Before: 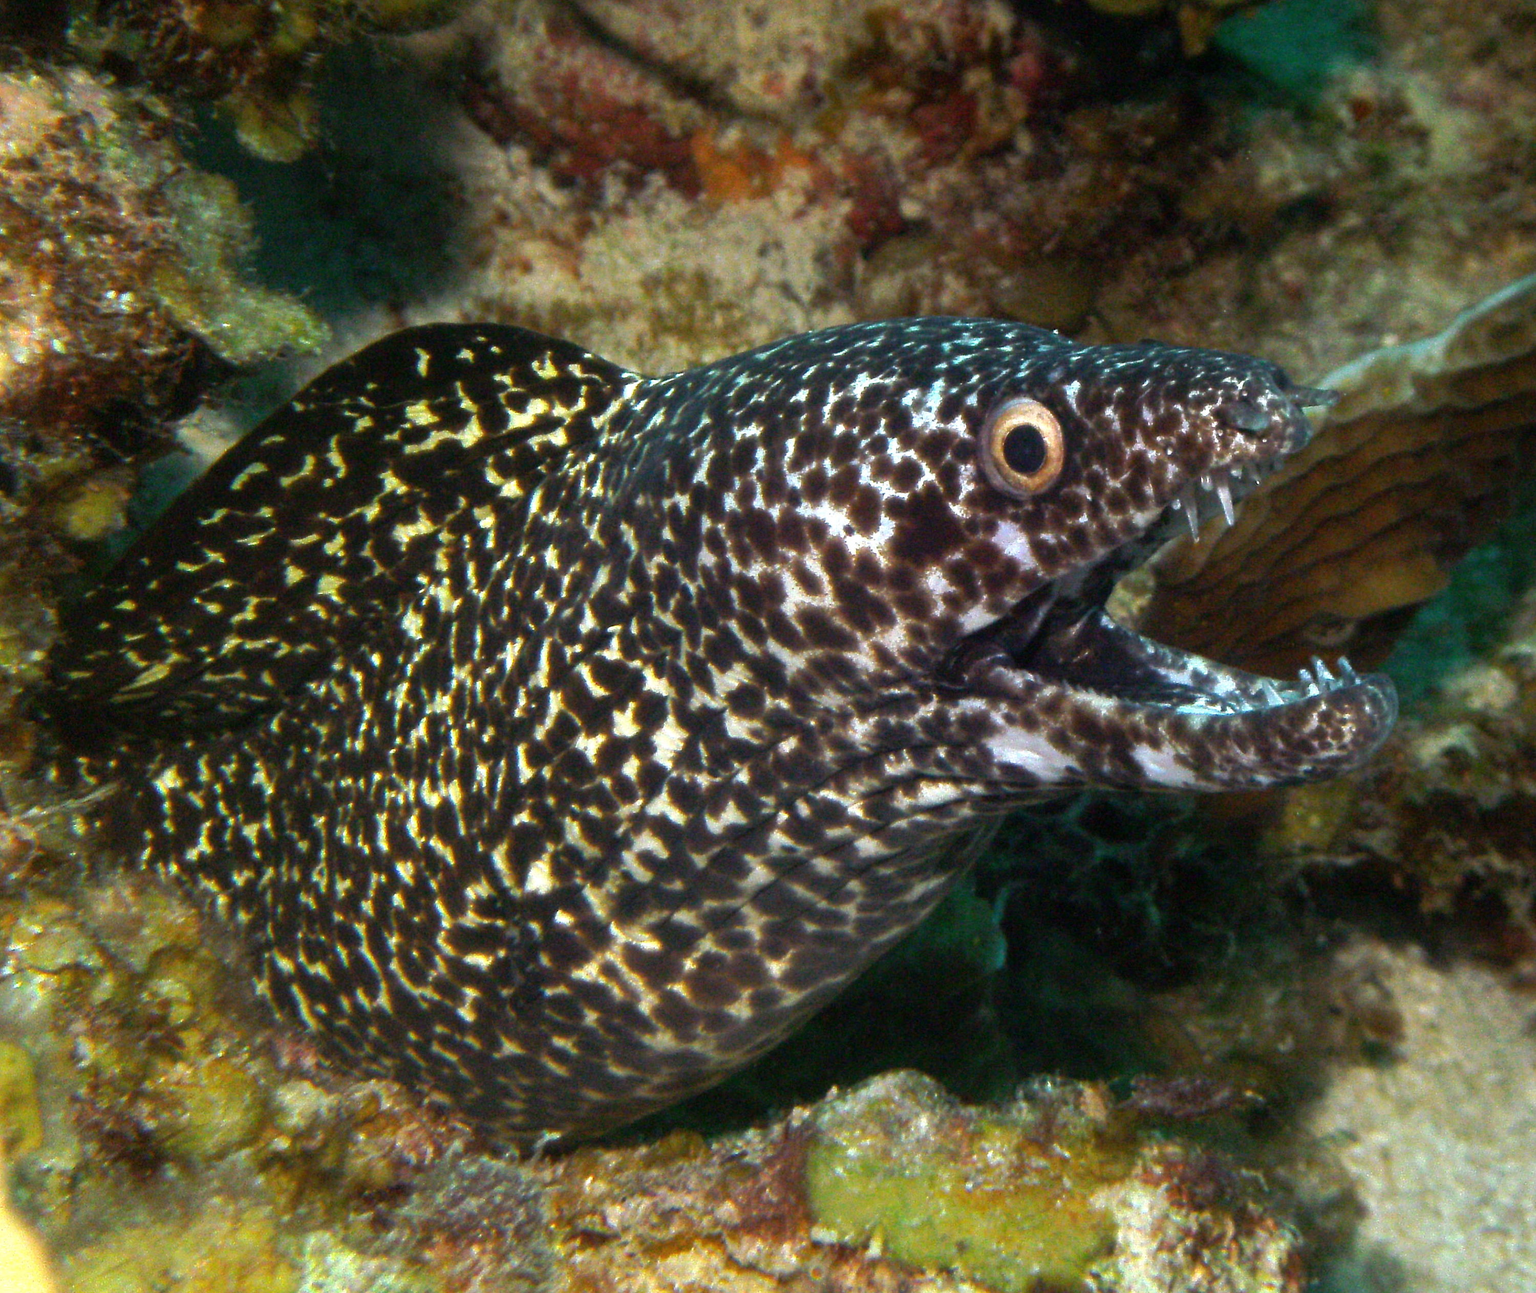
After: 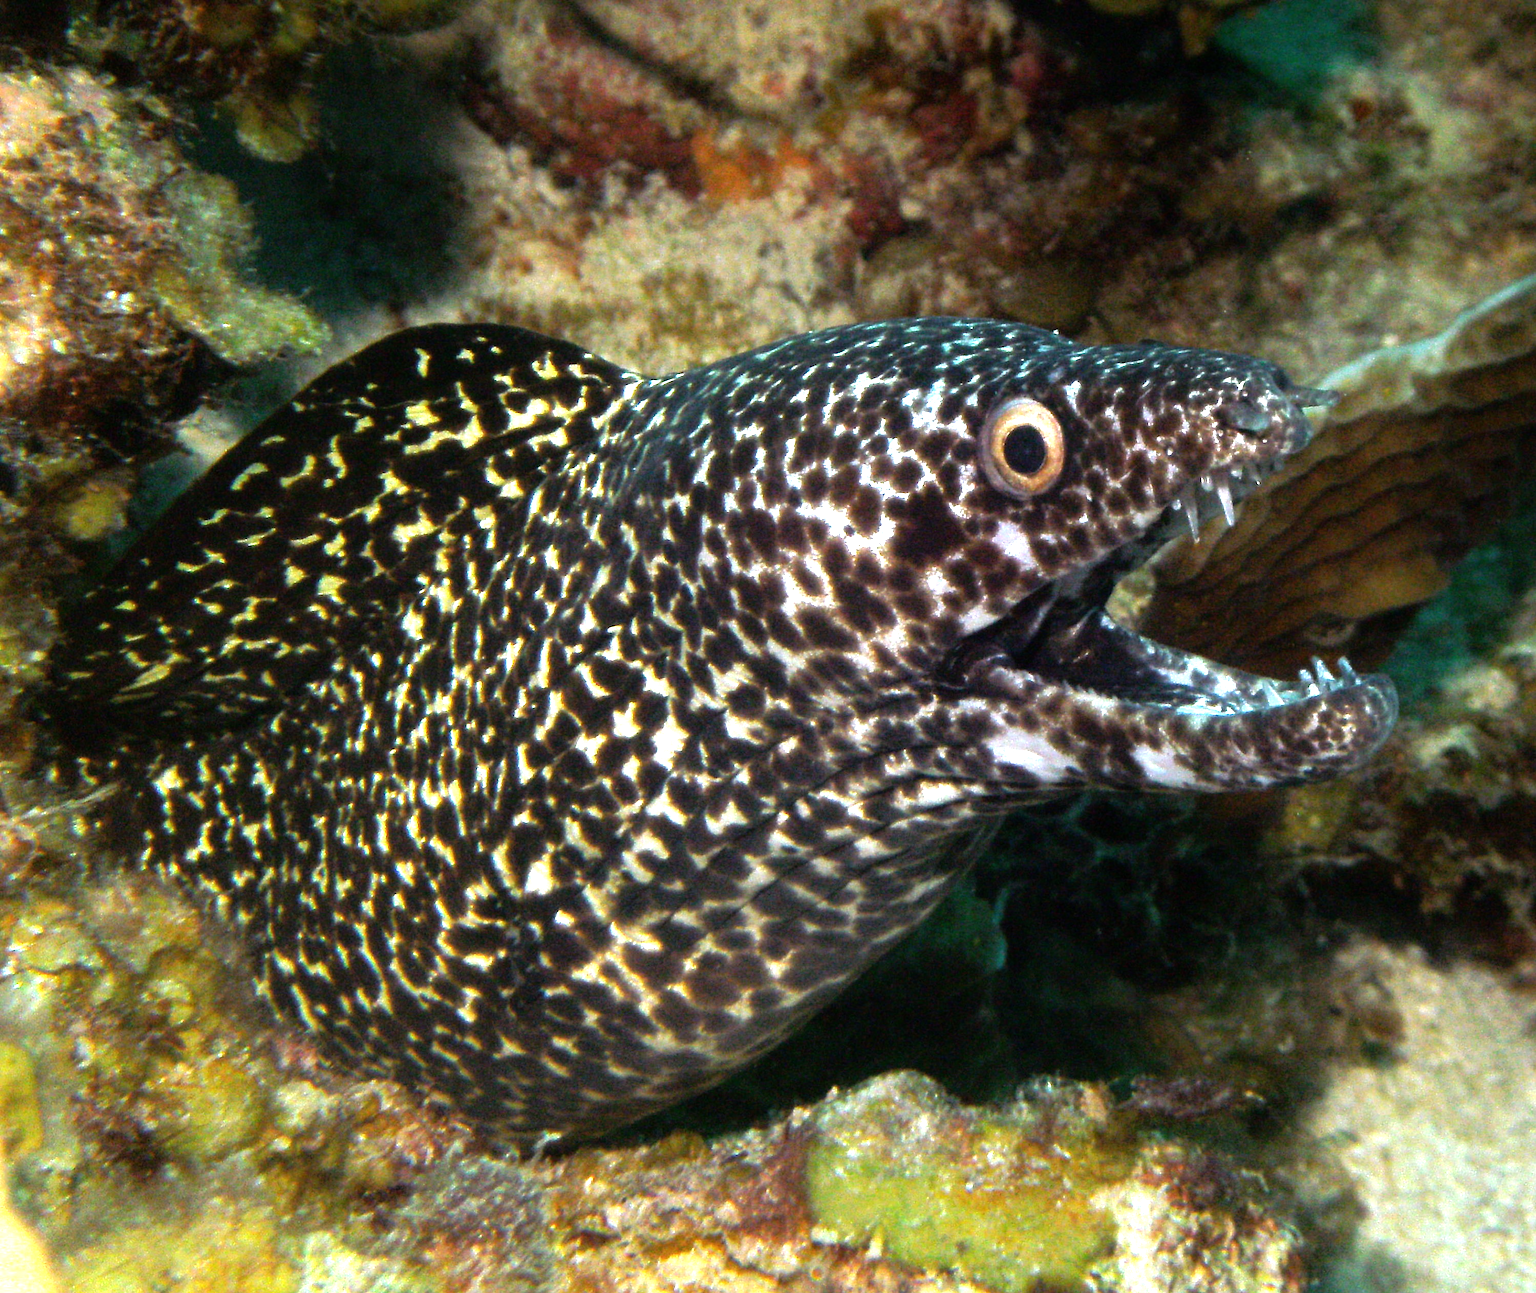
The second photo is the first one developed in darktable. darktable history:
tone equalizer: -8 EV -0.734 EV, -7 EV -0.688 EV, -6 EV -0.624 EV, -5 EV -0.409 EV, -3 EV 0.4 EV, -2 EV 0.6 EV, -1 EV 0.676 EV, +0 EV 0.754 EV
